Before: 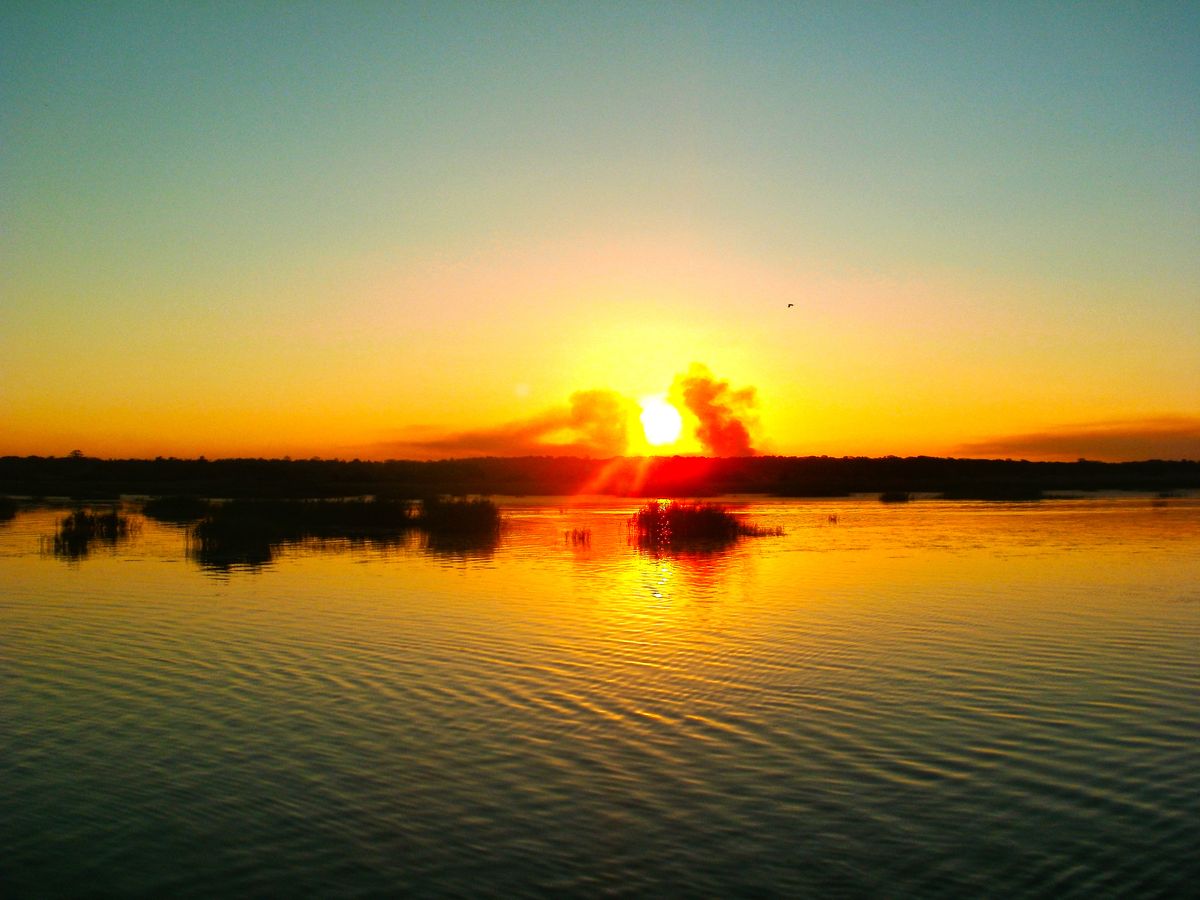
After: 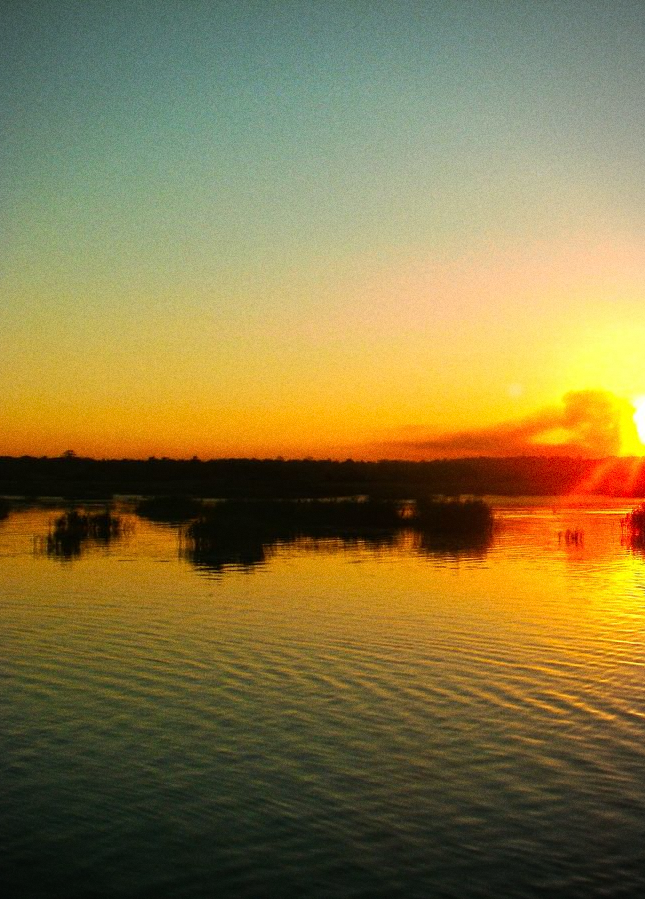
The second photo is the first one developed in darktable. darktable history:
vignetting: on, module defaults
grain: coarseness 0.09 ISO
crop: left 0.587%, right 45.588%, bottom 0.086%
